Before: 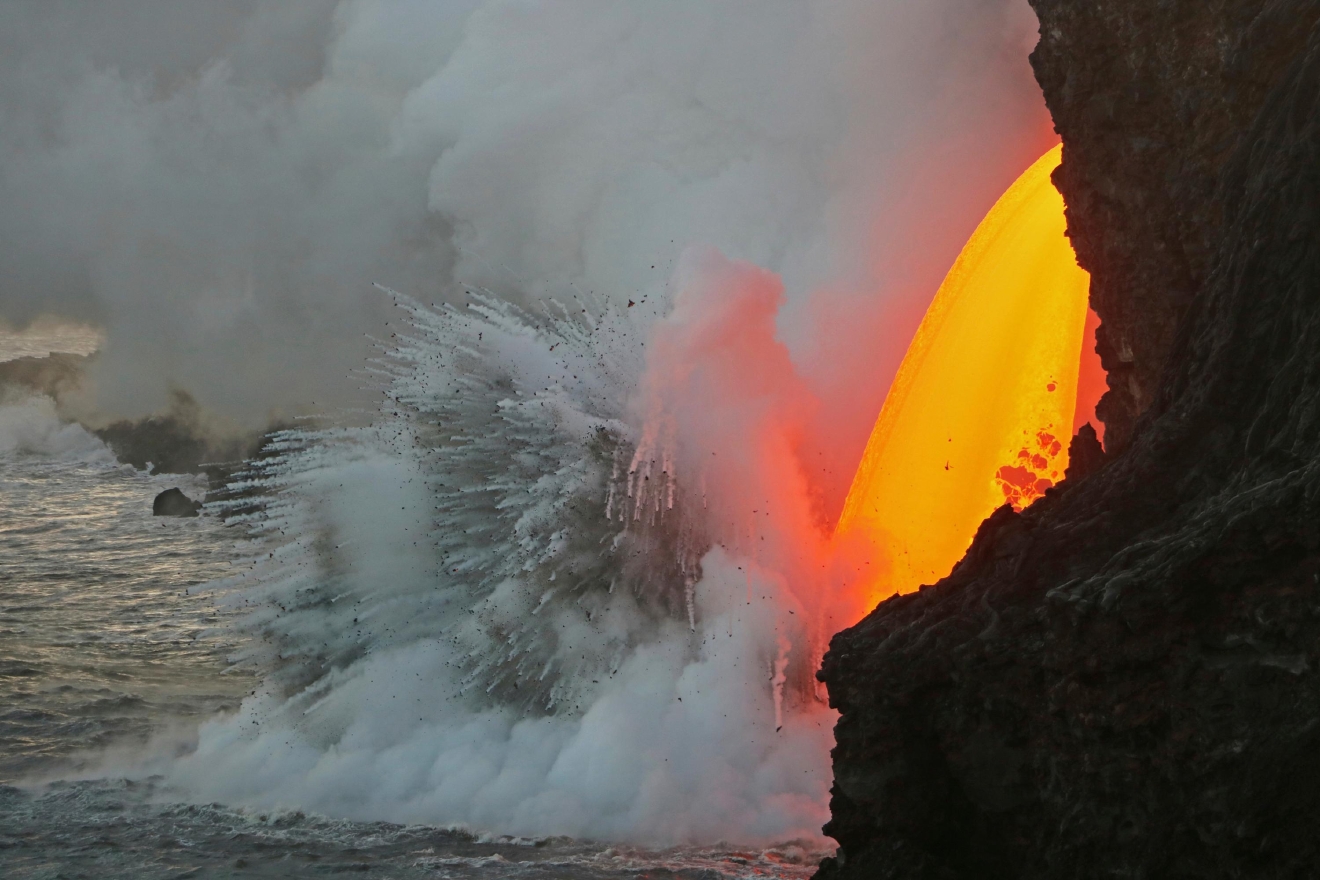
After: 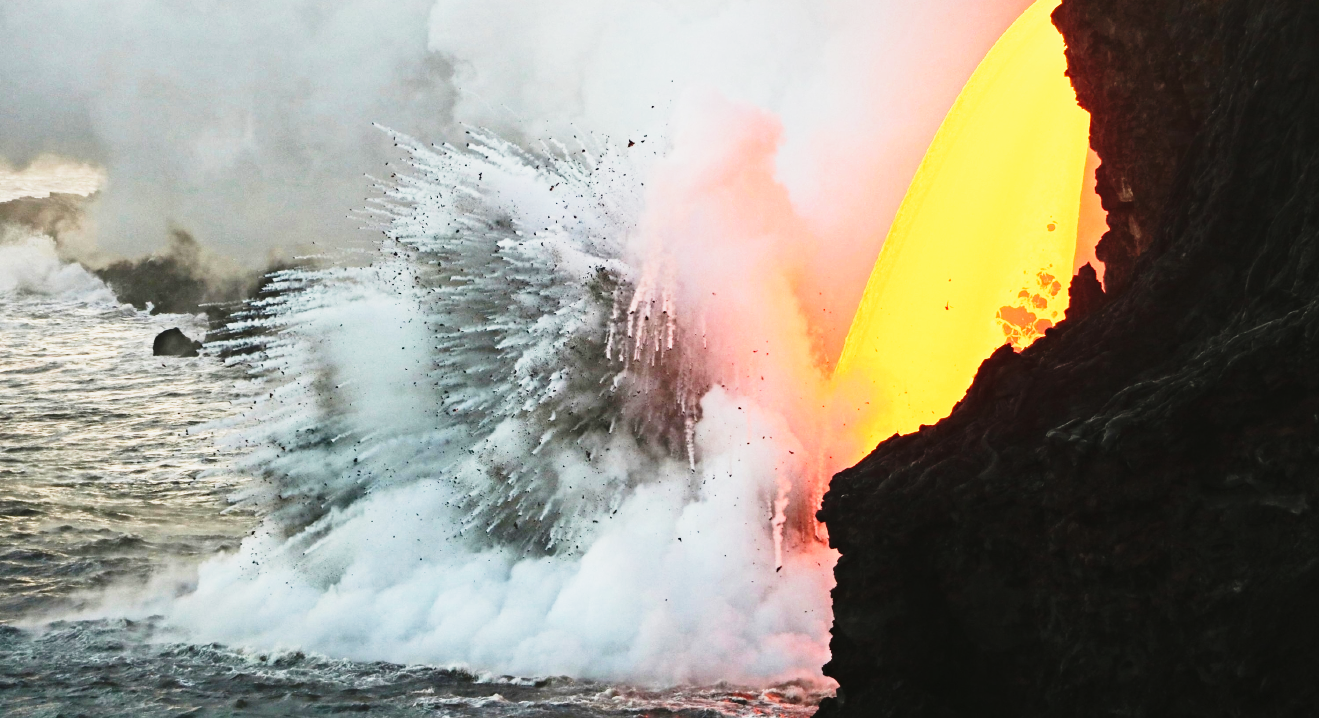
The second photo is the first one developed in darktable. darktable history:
crop and rotate: top 18.335%
exposure: exposure 0.299 EV, compensate exposure bias true, compensate highlight preservation false
tone equalizer: -8 EV -0.711 EV, -7 EV -0.672 EV, -6 EV -0.594 EV, -5 EV -0.395 EV, -3 EV 0.376 EV, -2 EV 0.6 EV, -1 EV 0.687 EV, +0 EV 0.774 EV, edges refinement/feathering 500, mask exposure compensation -1.57 EV, preserve details no
contrast brightness saturation: contrast -0.065, brightness -0.03, saturation -0.106
haze removal: strength 0.093, compatibility mode true, adaptive false
base curve: curves: ch0 [(0, 0) (0.026, 0.03) (0.109, 0.232) (0.351, 0.748) (0.669, 0.968) (1, 1)], preserve colors none
